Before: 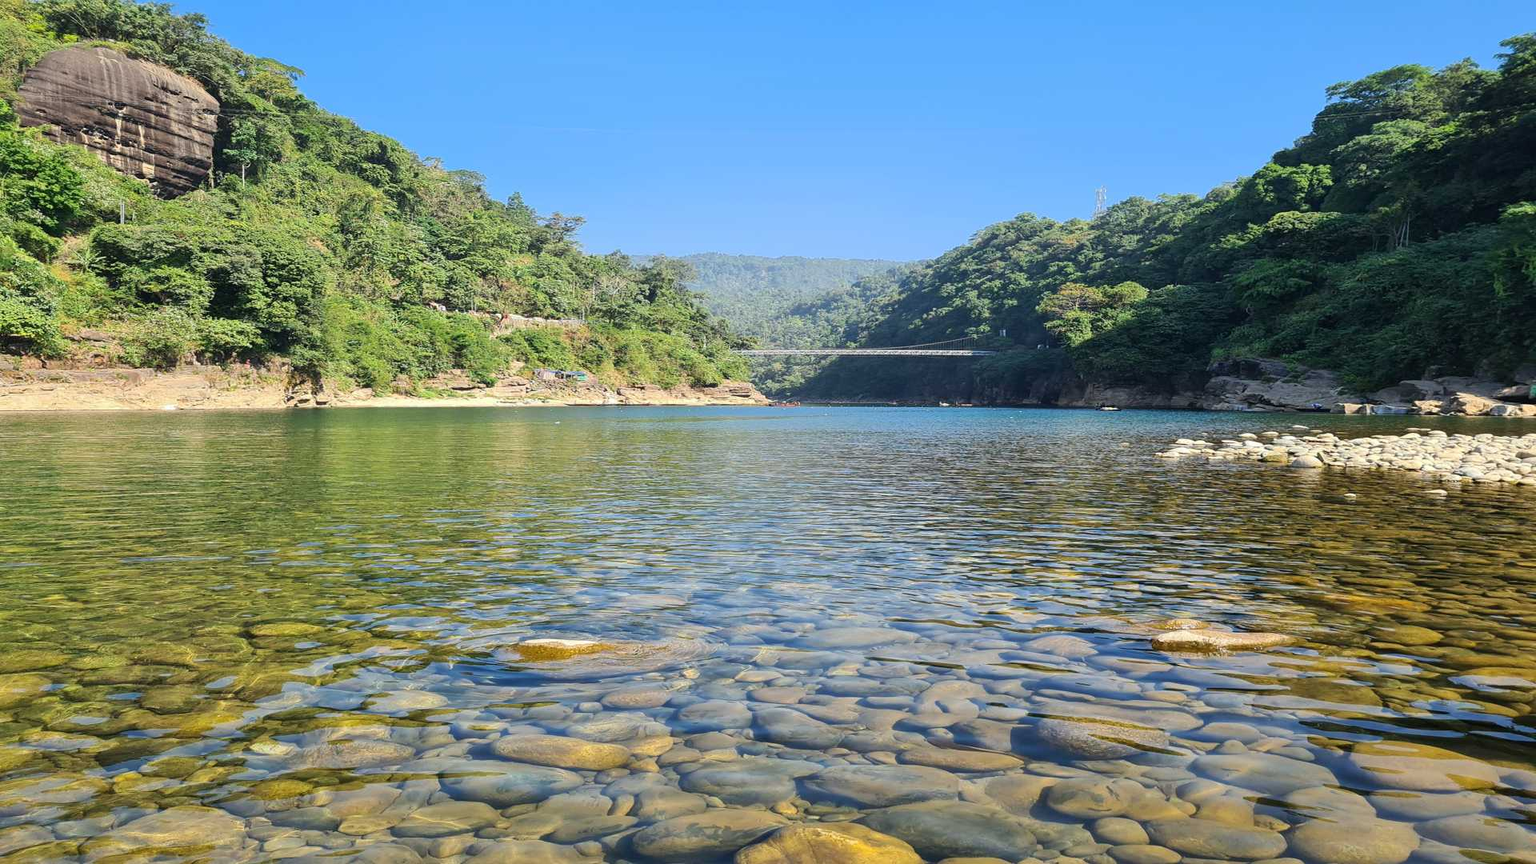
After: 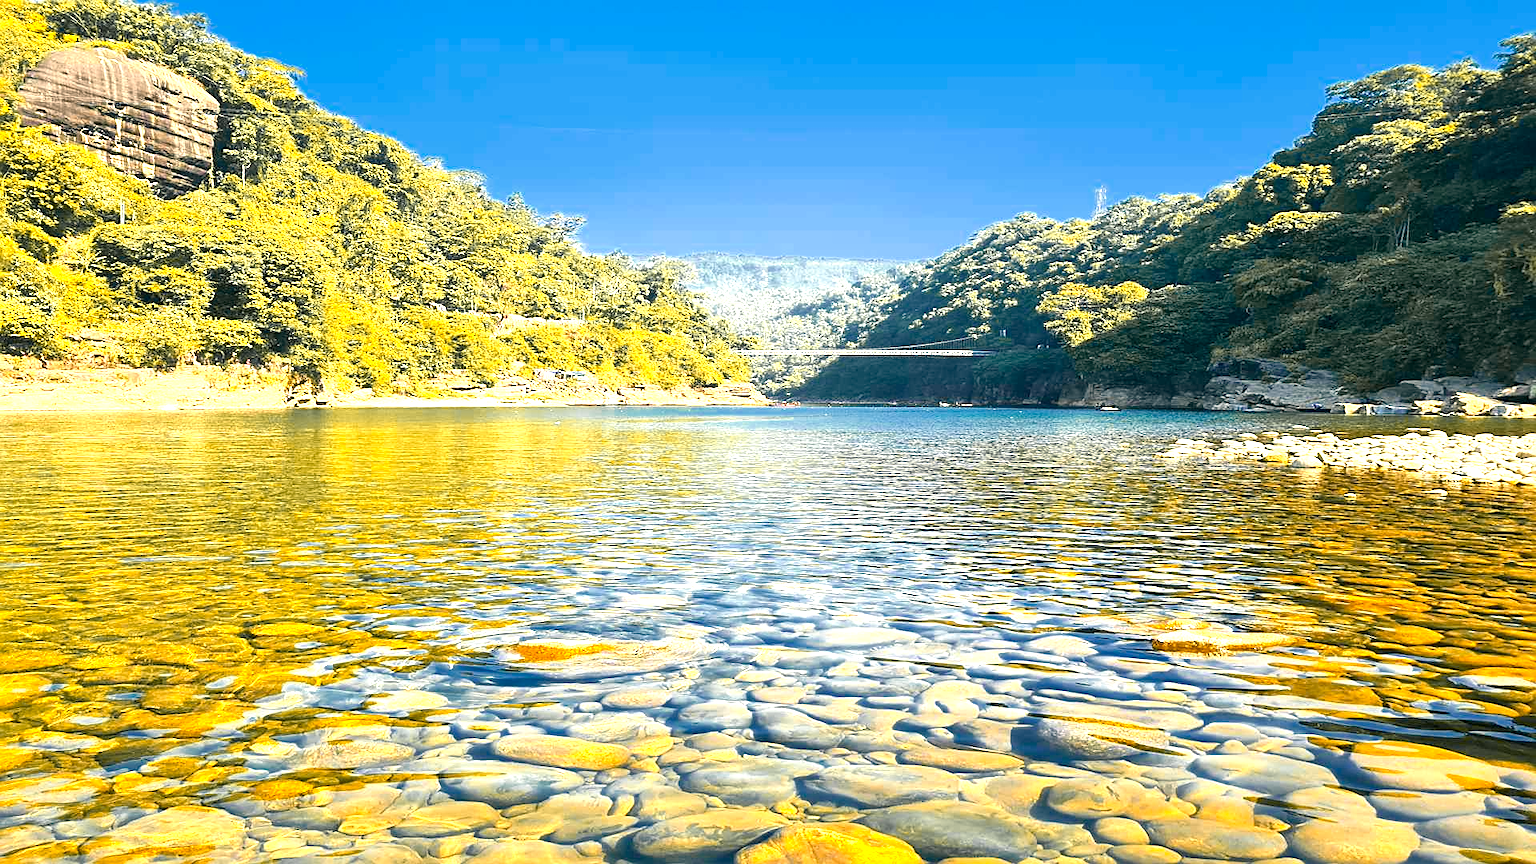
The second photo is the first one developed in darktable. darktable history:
color correction: highlights a* -0.482, highlights b* 9.48, shadows a* -9.48, shadows b* 0.803
color zones: curves: ch0 [(0, 0.499) (0.143, 0.5) (0.286, 0.5) (0.429, 0.476) (0.571, 0.284) (0.714, 0.243) (0.857, 0.449) (1, 0.499)]; ch1 [(0, 0.532) (0.143, 0.645) (0.286, 0.696) (0.429, 0.211) (0.571, 0.504) (0.714, 0.493) (0.857, 0.495) (1, 0.532)]; ch2 [(0, 0.5) (0.143, 0.5) (0.286, 0.427) (0.429, 0.324) (0.571, 0.5) (0.714, 0.5) (0.857, 0.5) (1, 0.5)]
sharpen: radius 1.967
exposure: black level correction 0.001, exposure 1.398 EV, compensate exposure bias true, compensate highlight preservation false
